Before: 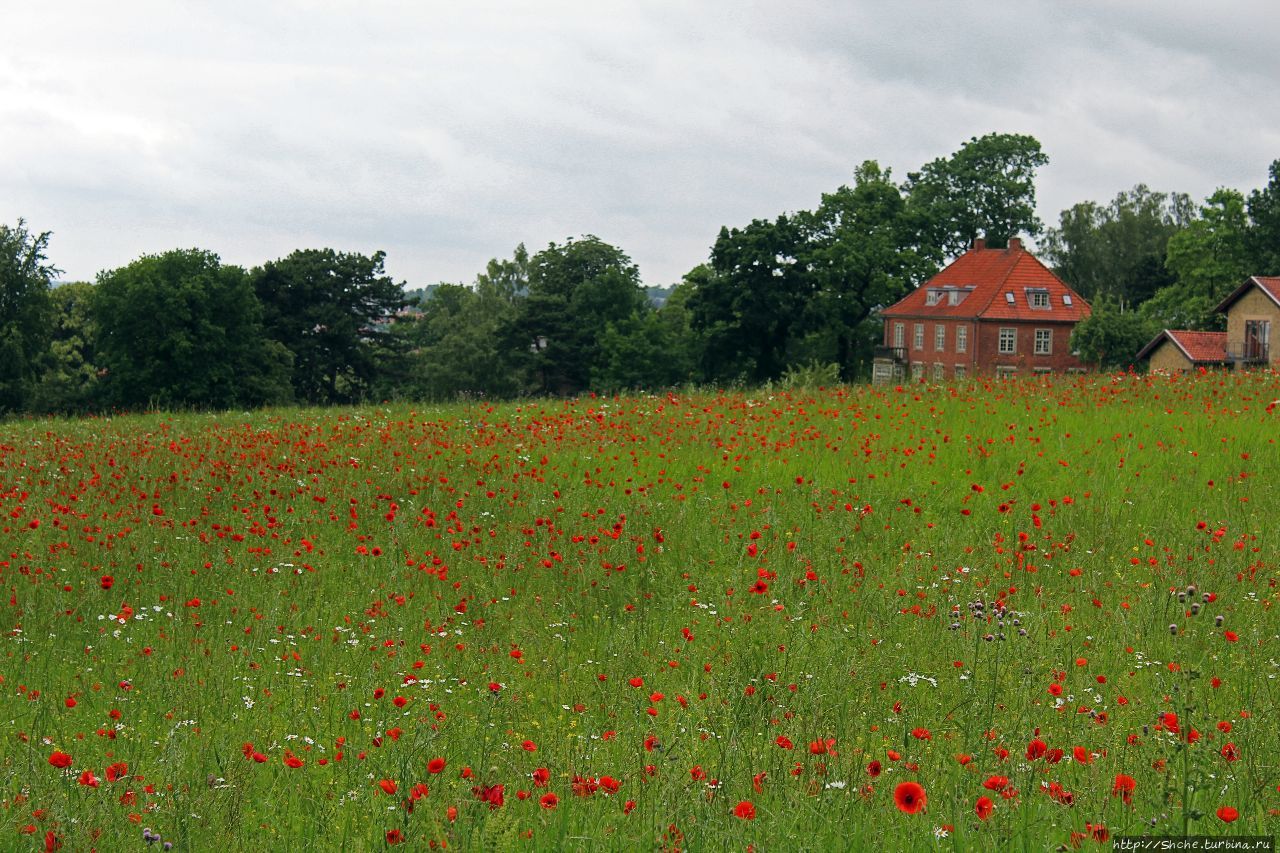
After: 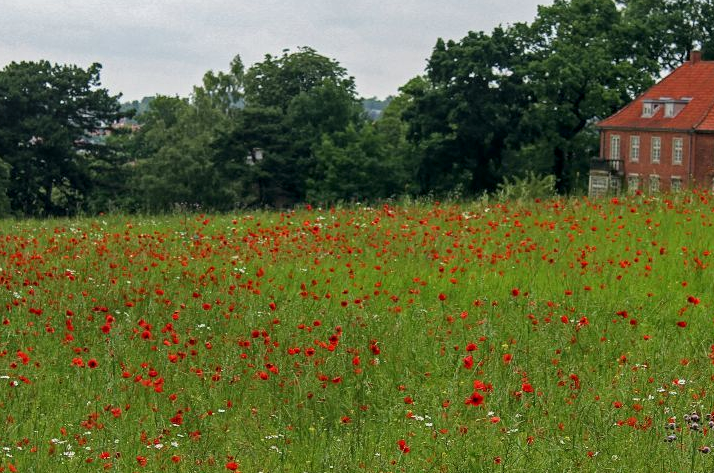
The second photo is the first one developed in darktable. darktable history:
crop and rotate: left 22.232%, top 22.047%, right 21.945%, bottom 22.431%
local contrast: on, module defaults
